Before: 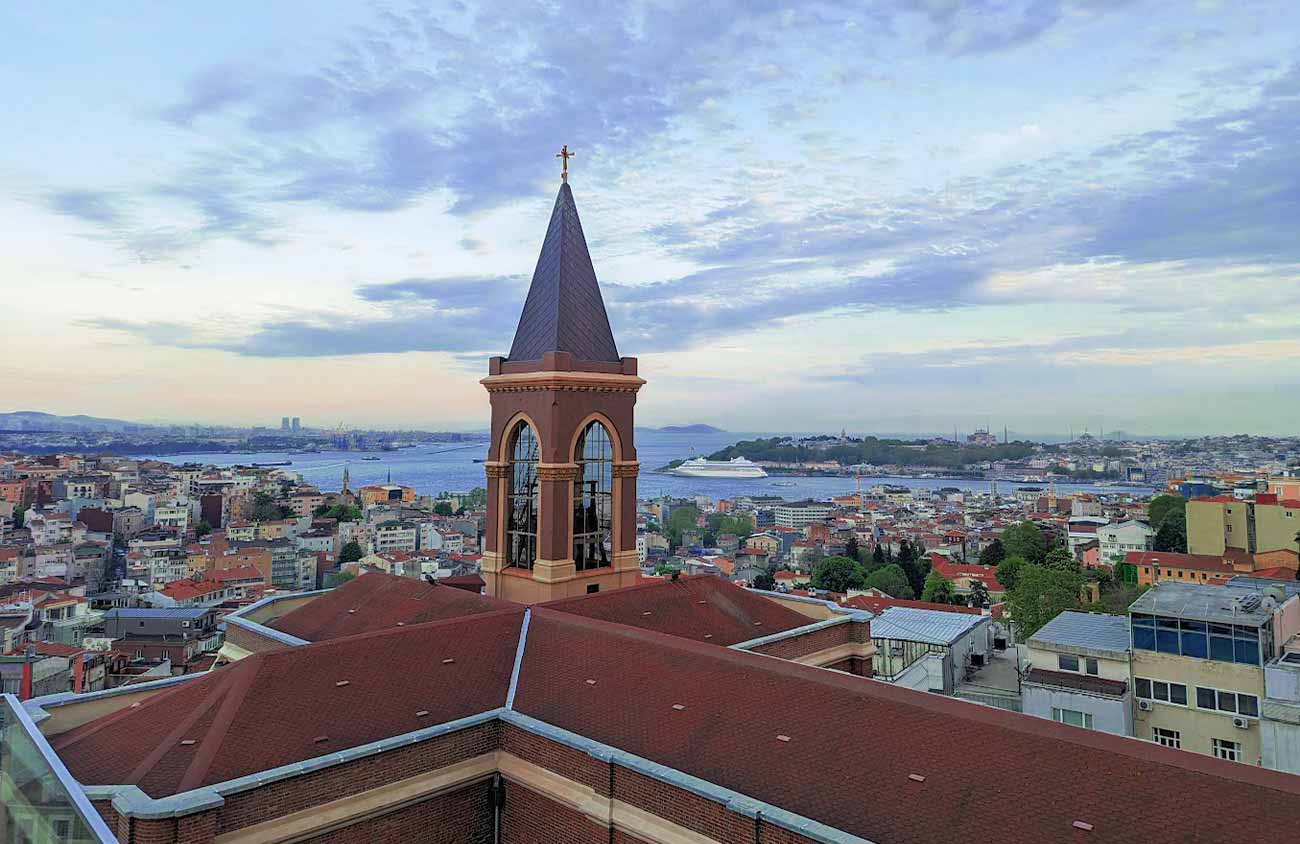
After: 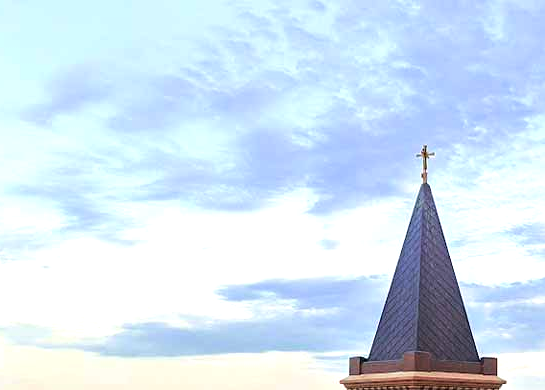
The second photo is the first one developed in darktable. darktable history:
tone equalizer: -8 EV 0.001 EV, -7 EV -0.002 EV, -6 EV 0.002 EV, -5 EV -0.03 EV, -4 EV -0.116 EV, -3 EV -0.169 EV, -2 EV 0.24 EV, -1 EV 0.702 EV, +0 EV 0.493 EV
crop and rotate: left 10.817%, top 0.062%, right 47.194%, bottom 53.626%
